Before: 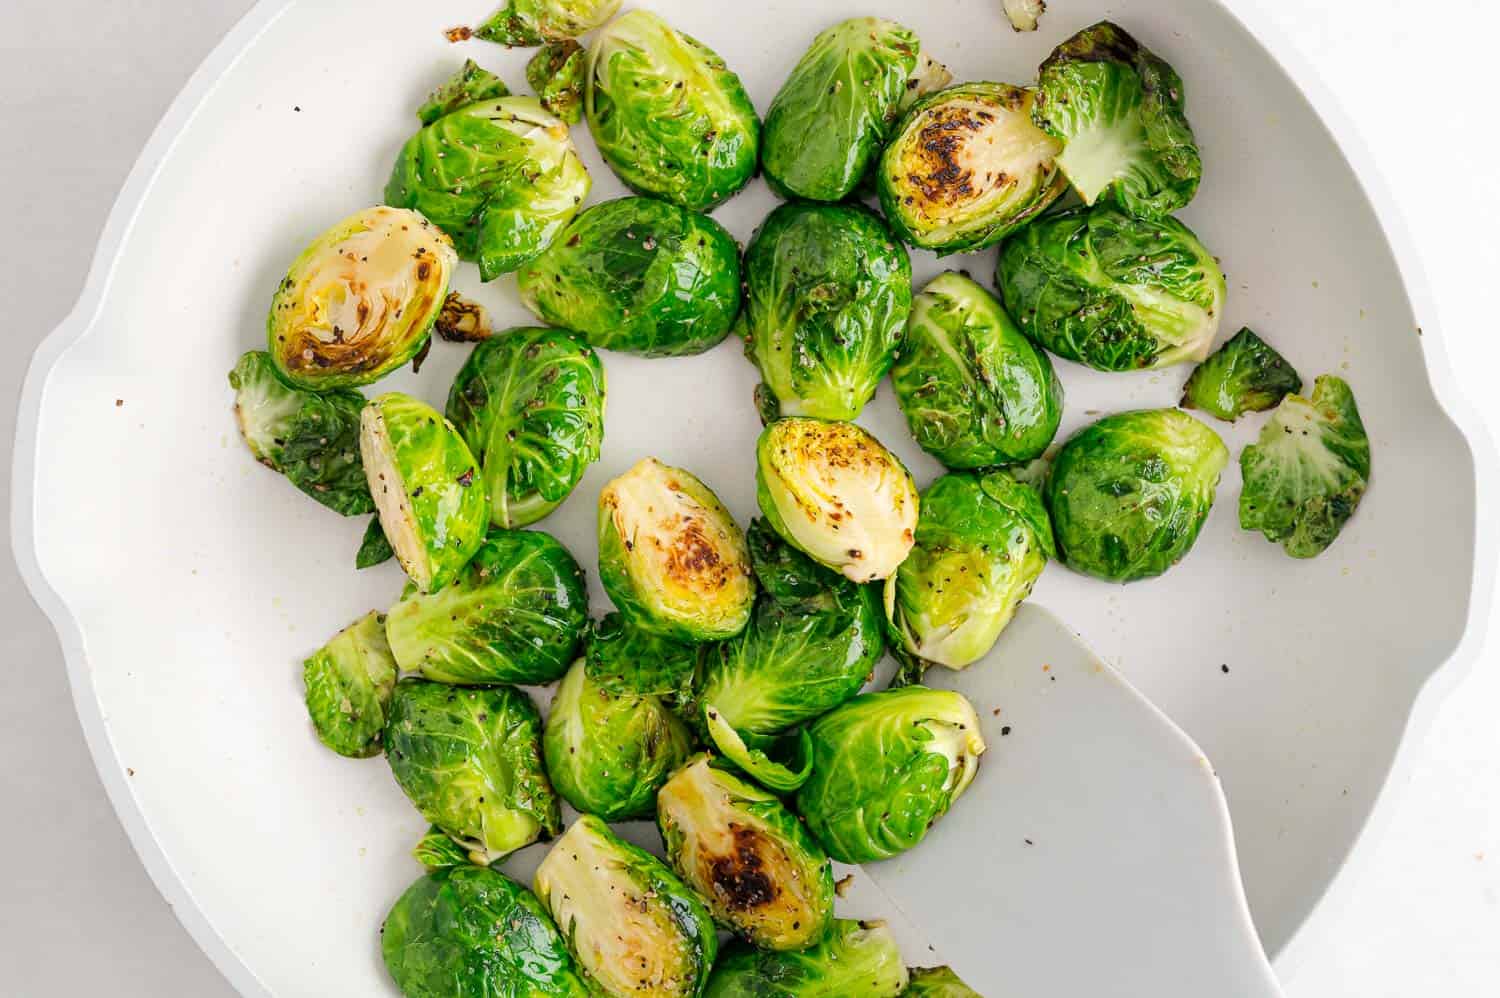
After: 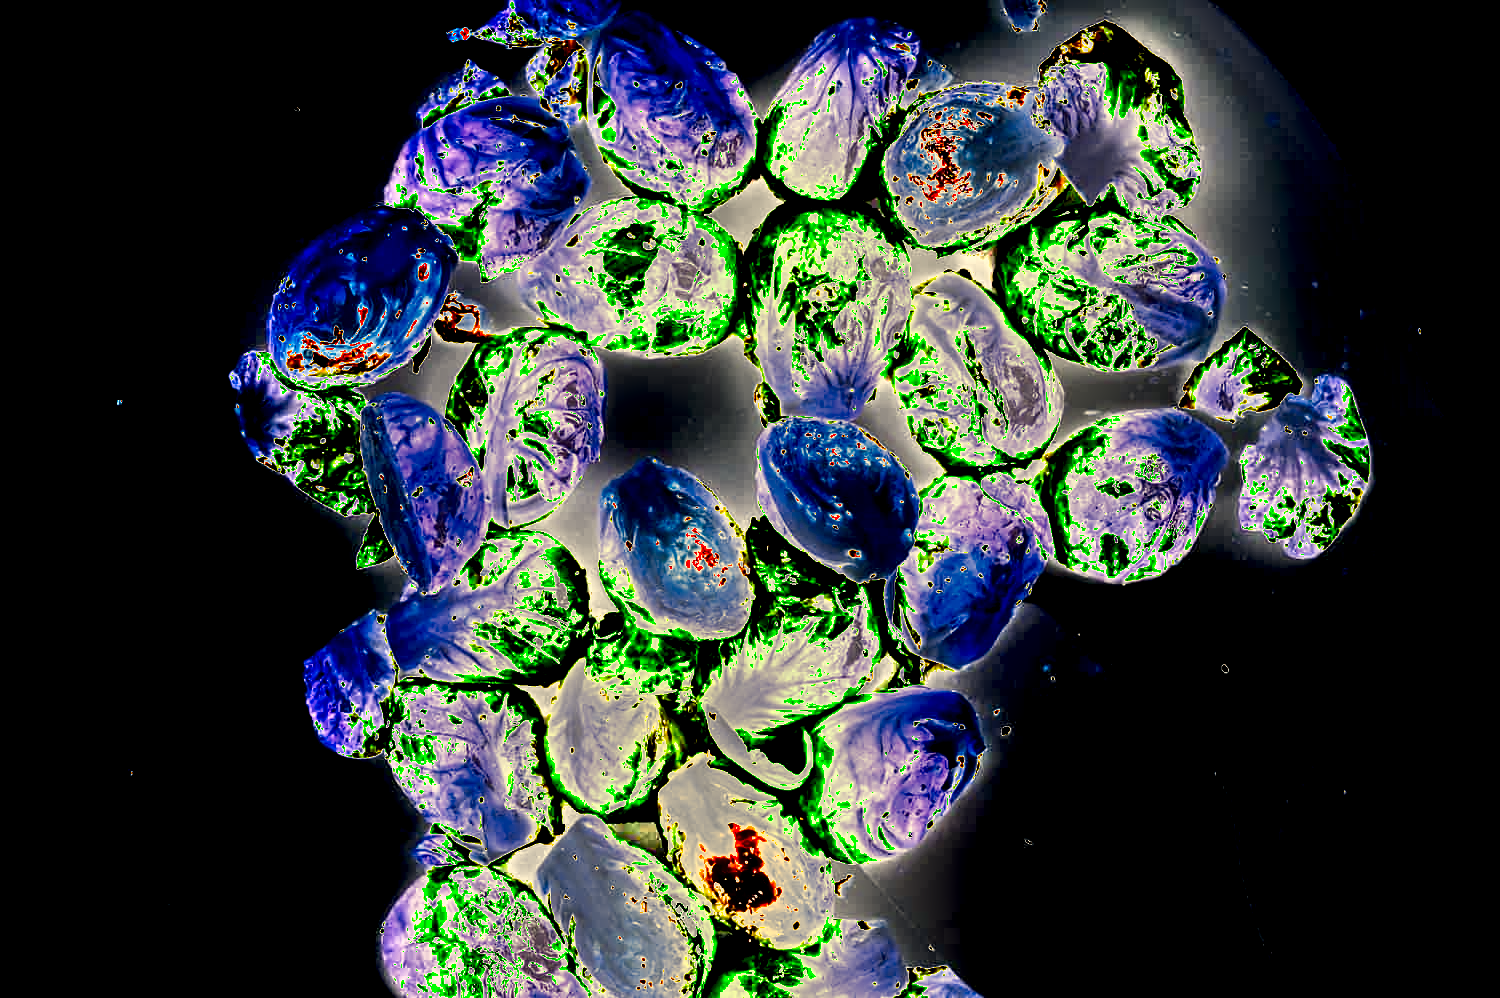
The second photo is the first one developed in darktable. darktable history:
haze removal: compatibility mode true, adaptive false
exposure: black level correction 0, exposure 1.628 EV, compensate highlight preservation false
levels: levels [0.012, 0.367, 0.697]
shadows and highlights: low approximation 0.01, soften with gaussian
color correction: highlights a* 1.37, highlights b* 17.95
